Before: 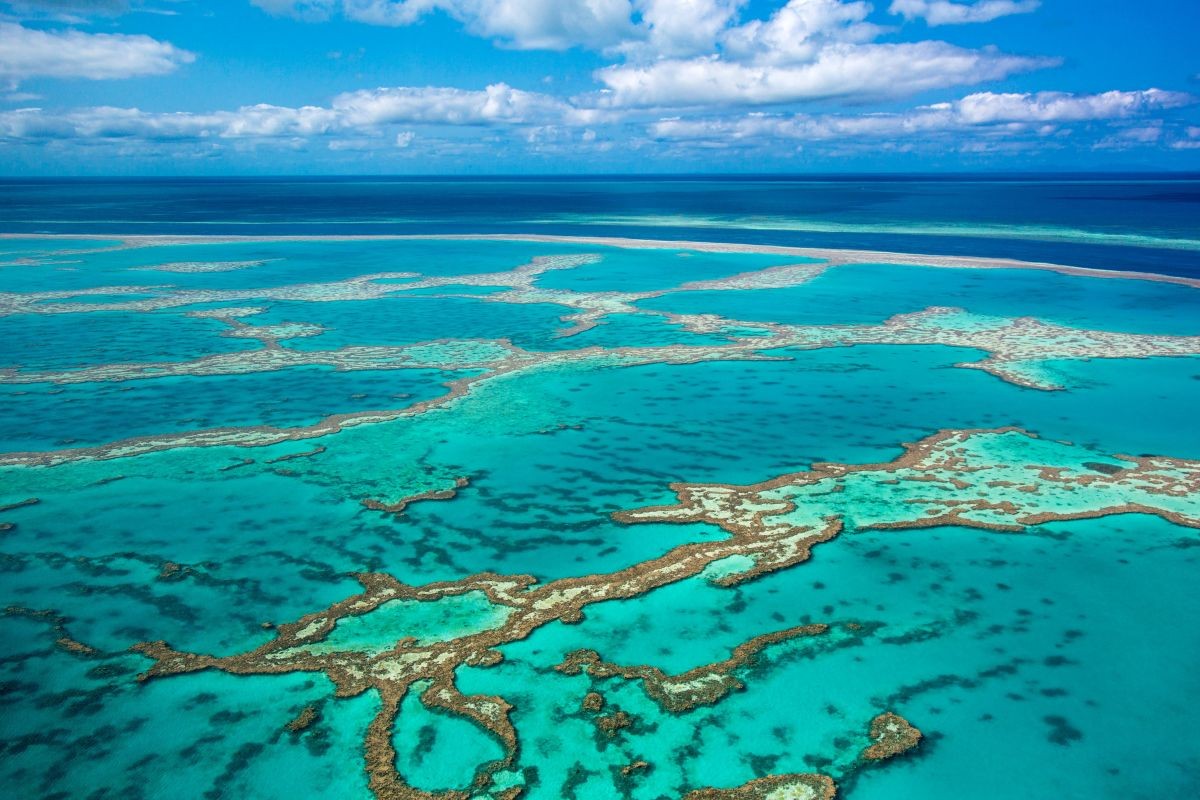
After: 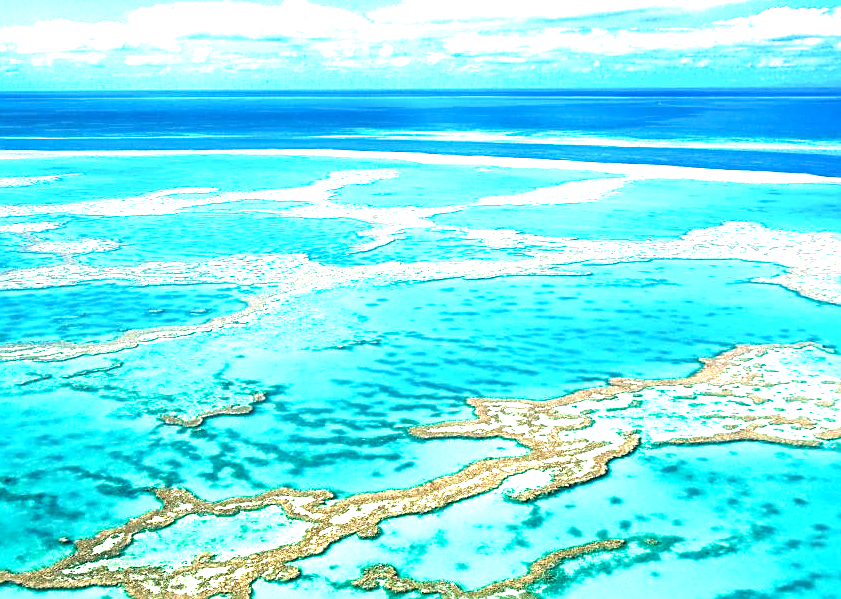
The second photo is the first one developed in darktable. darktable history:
velvia: on, module defaults
crop and rotate: left 16.937%, top 10.67%, right 12.903%, bottom 14.411%
sharpen: on, module defaults
exposure: black level correction 0.001, exposure 1.798 EV, compensate exposure bias true, compensate highlight preservation false
